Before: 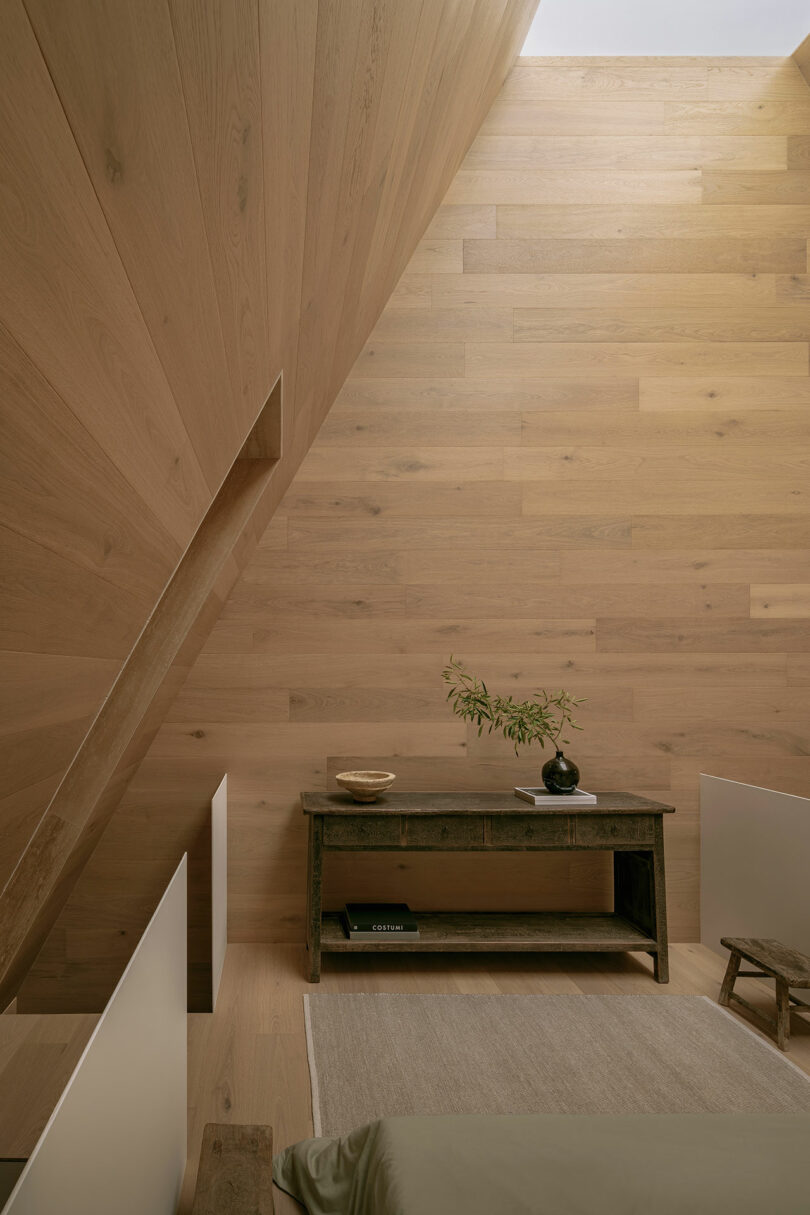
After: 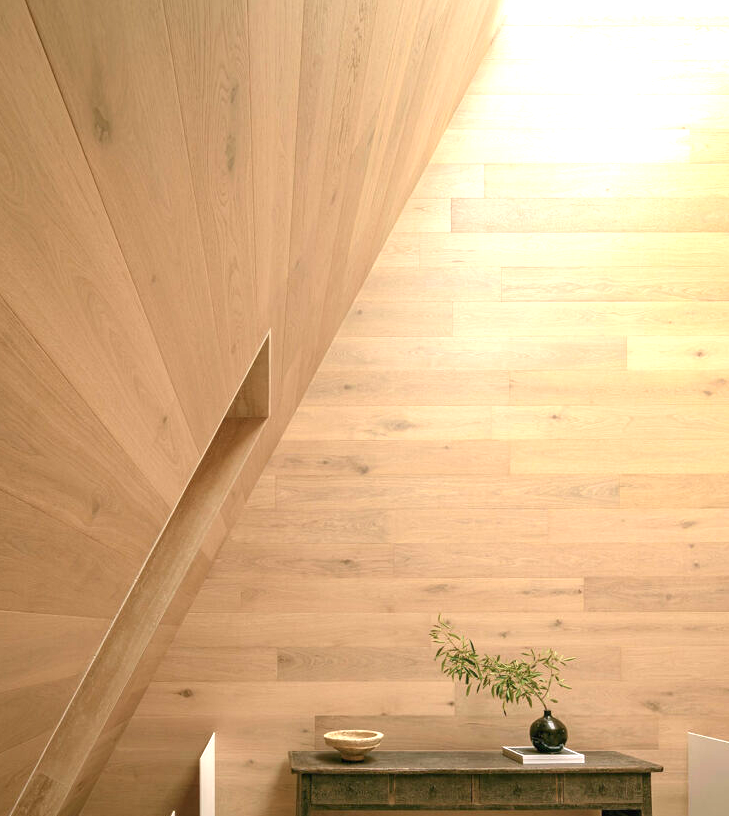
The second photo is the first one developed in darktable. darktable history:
exposure: black level correction 0, exposure 1.45 EV, compensate exposure bias true, compensate highlight preservation false
crop: left 1.509%, top 3.452%, right 7.696%, bottom 28.452%
